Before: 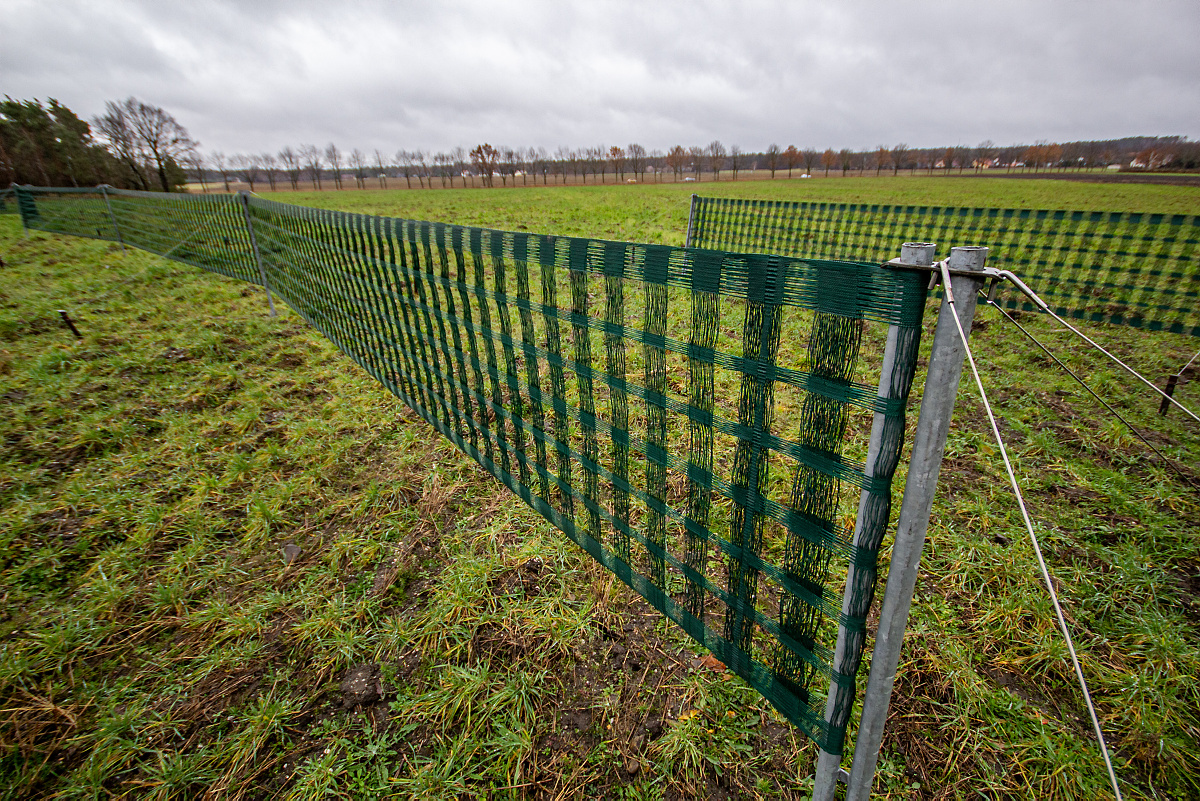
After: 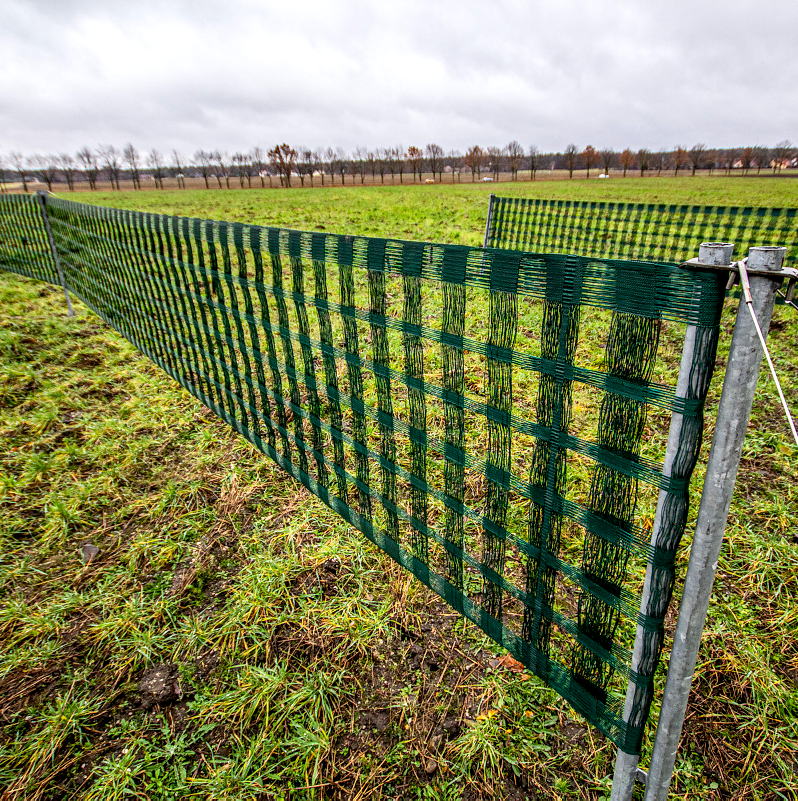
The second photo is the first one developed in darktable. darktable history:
contrast brightness saturation: contrast 0.2, brightness 0.16, saturation 0.22
crop: left 16.899%, right 16.556%
local contrast: highlights 25%, detail 150%
